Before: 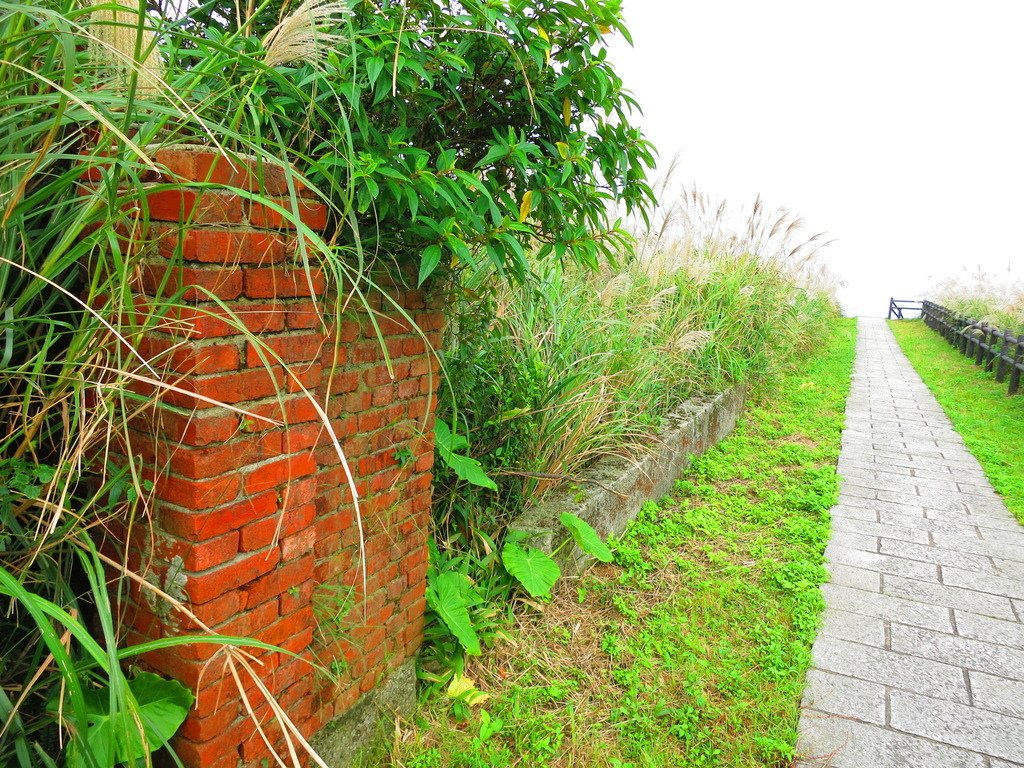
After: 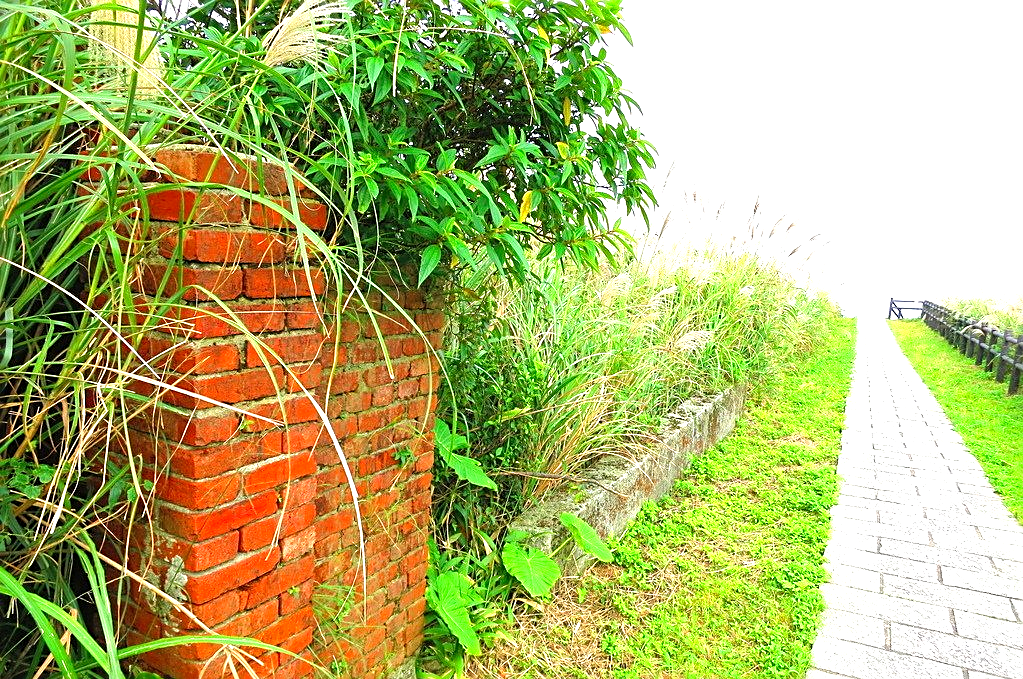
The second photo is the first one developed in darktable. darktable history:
sharpen: on, module defaults
crop and rotate: top 0%, bottom 11.525%
levels: levels [0, 0.394, 0.787]
